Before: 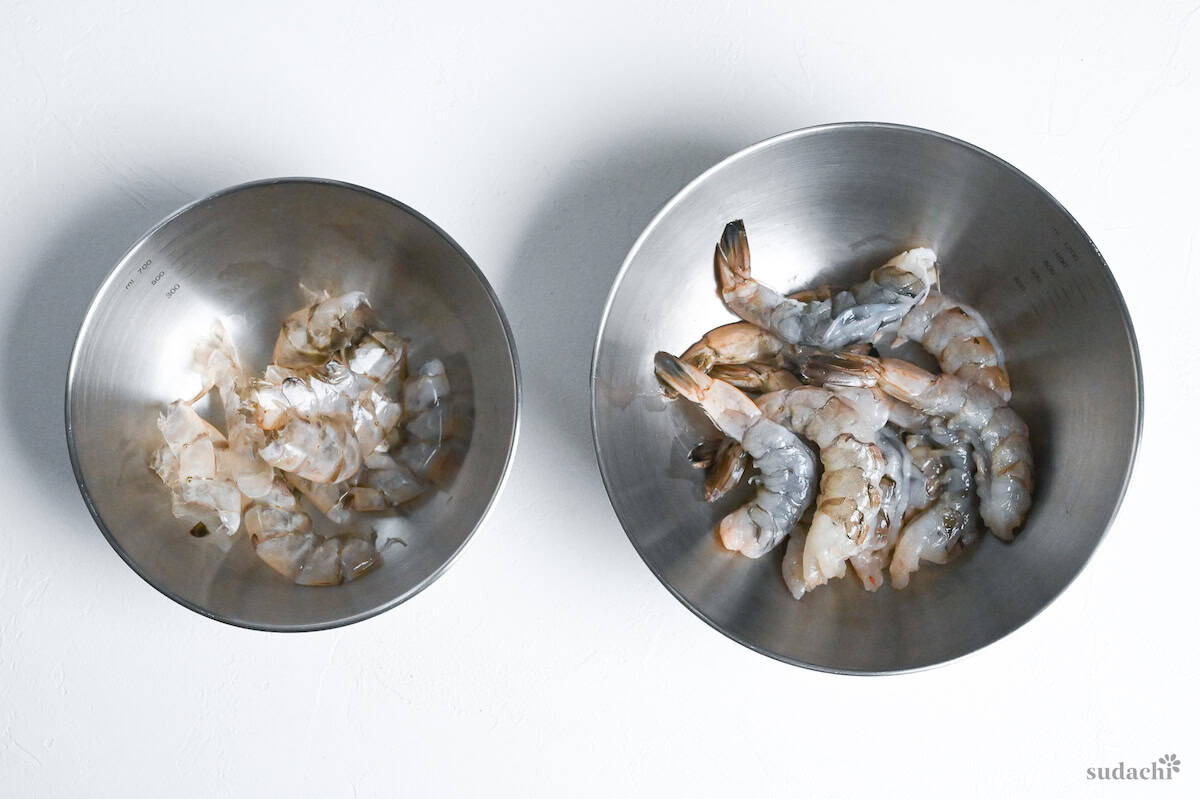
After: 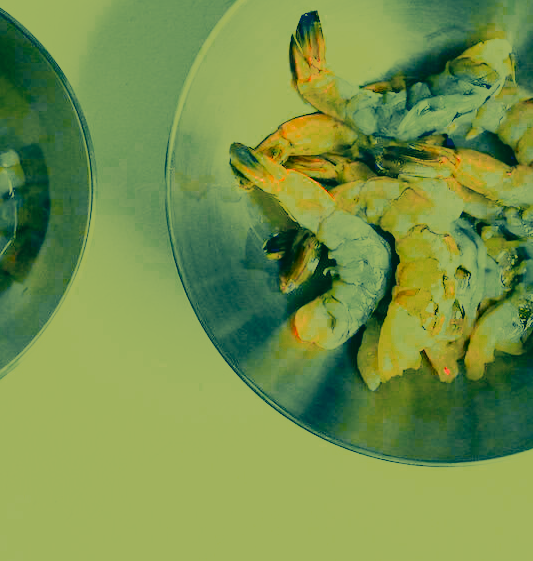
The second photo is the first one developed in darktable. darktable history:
exposure: black level correction 0, exposure 1.125 EV, compensate exposure bias true, compensate highlight preservation false
color zones: curves: ch0 [(0, 0.553) (0.123, 0.58) (0.23, 0.419) (0.468, 0.155) (0.605, 0.132) (0.723, 0.063) (0.833, 0.172) (0.921, 0.468)]; ch1 [(0.025, 0.645) (0.229, 0.584) (0.326, 0.551) (0.537, 0.446) (0.599, 0.911) (0.708, 1) (0.805, 0.944)]; ch2 [(0.086, 0.468) (0.254, 0.464) (0.638, 0.564) (0.702, 0.592) (0.768, 0.564)]
crop: left 35.432%, top 26.233%, right 20.145%, bottom 3.432%
filmic rgb: hardness 4.17, contrast 0.921
contrast brightness saturation: contrast 0.12, brightness -0.12, saturation 0.2
color correction: highlights a* -15.58, highlights b* 40, shadows a* -40, shadows b* -26.18
tone curve: curves: ch0 [(0, 0.006) (0.184, 0.117) (0.405, 0.46) (0.456, 0.528) (0.634, 0.728) (0.877, 0.89) (0.984, 0.935)]; ch1 [(0, 0) (0.443, 0.43) (0.492, 0.489) (0.566, 0.579) (0.595, 0.625) (0.608, 0.667) (0.65, 0.729) (1, 1)]; ch2 [(0, 0) (0.33, 0.301) (0.421, 0.443) (0.447, 0.489) (0.492, 0.498) (0.537, 0.583) (0.586, 0.591) (0.663, 0.686) (1, 1)], color space Lab, independent channels, preserve colors none
